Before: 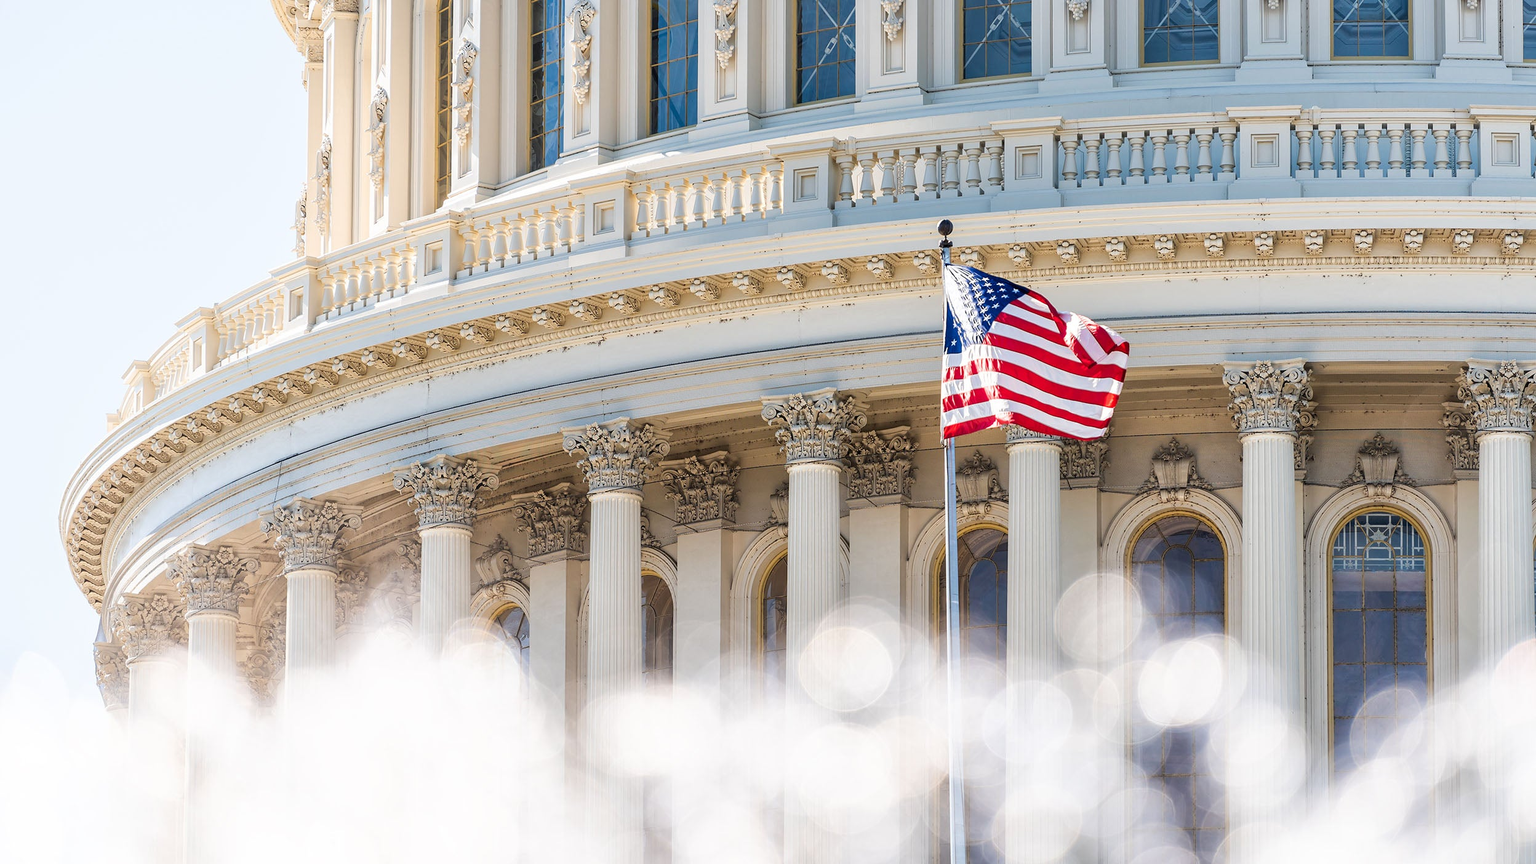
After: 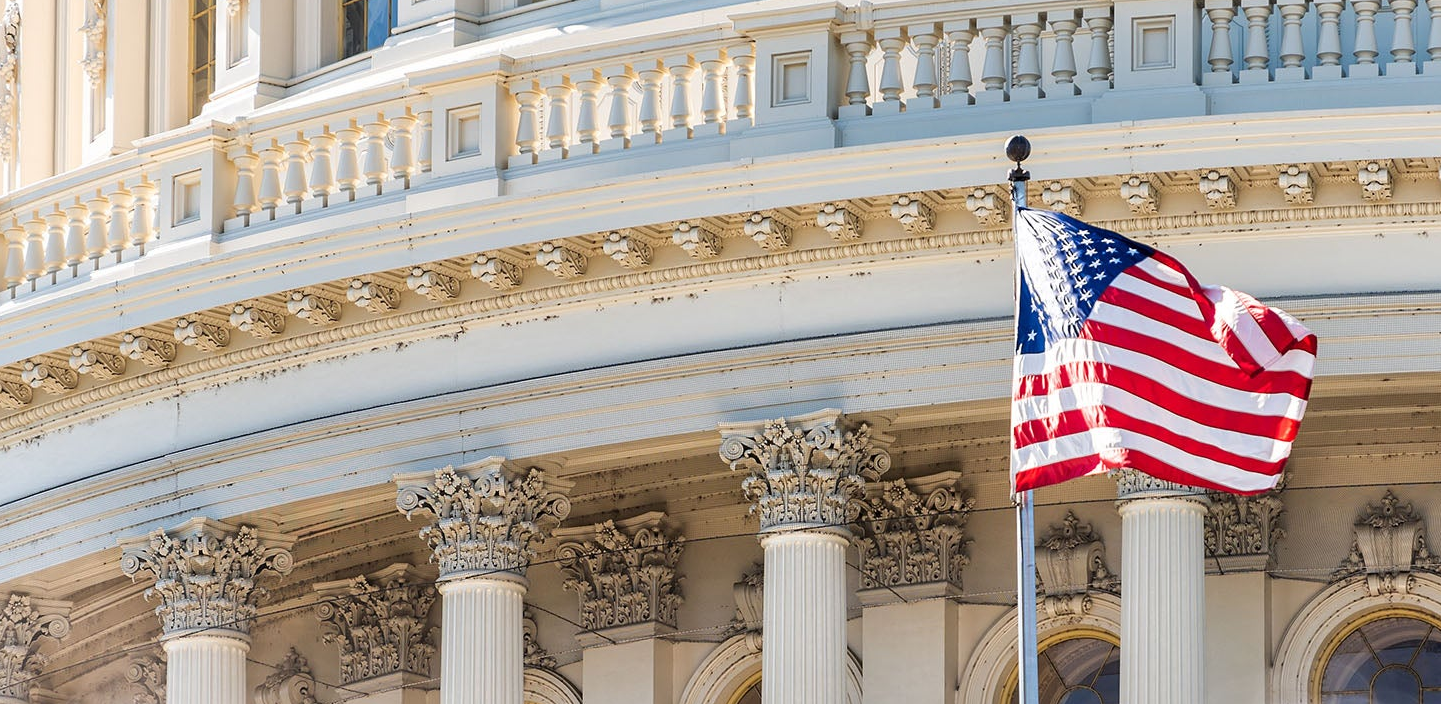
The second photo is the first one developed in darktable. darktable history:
crop: left 20.766%, top 15.765%, right 21.501%, bottom 34.035%
